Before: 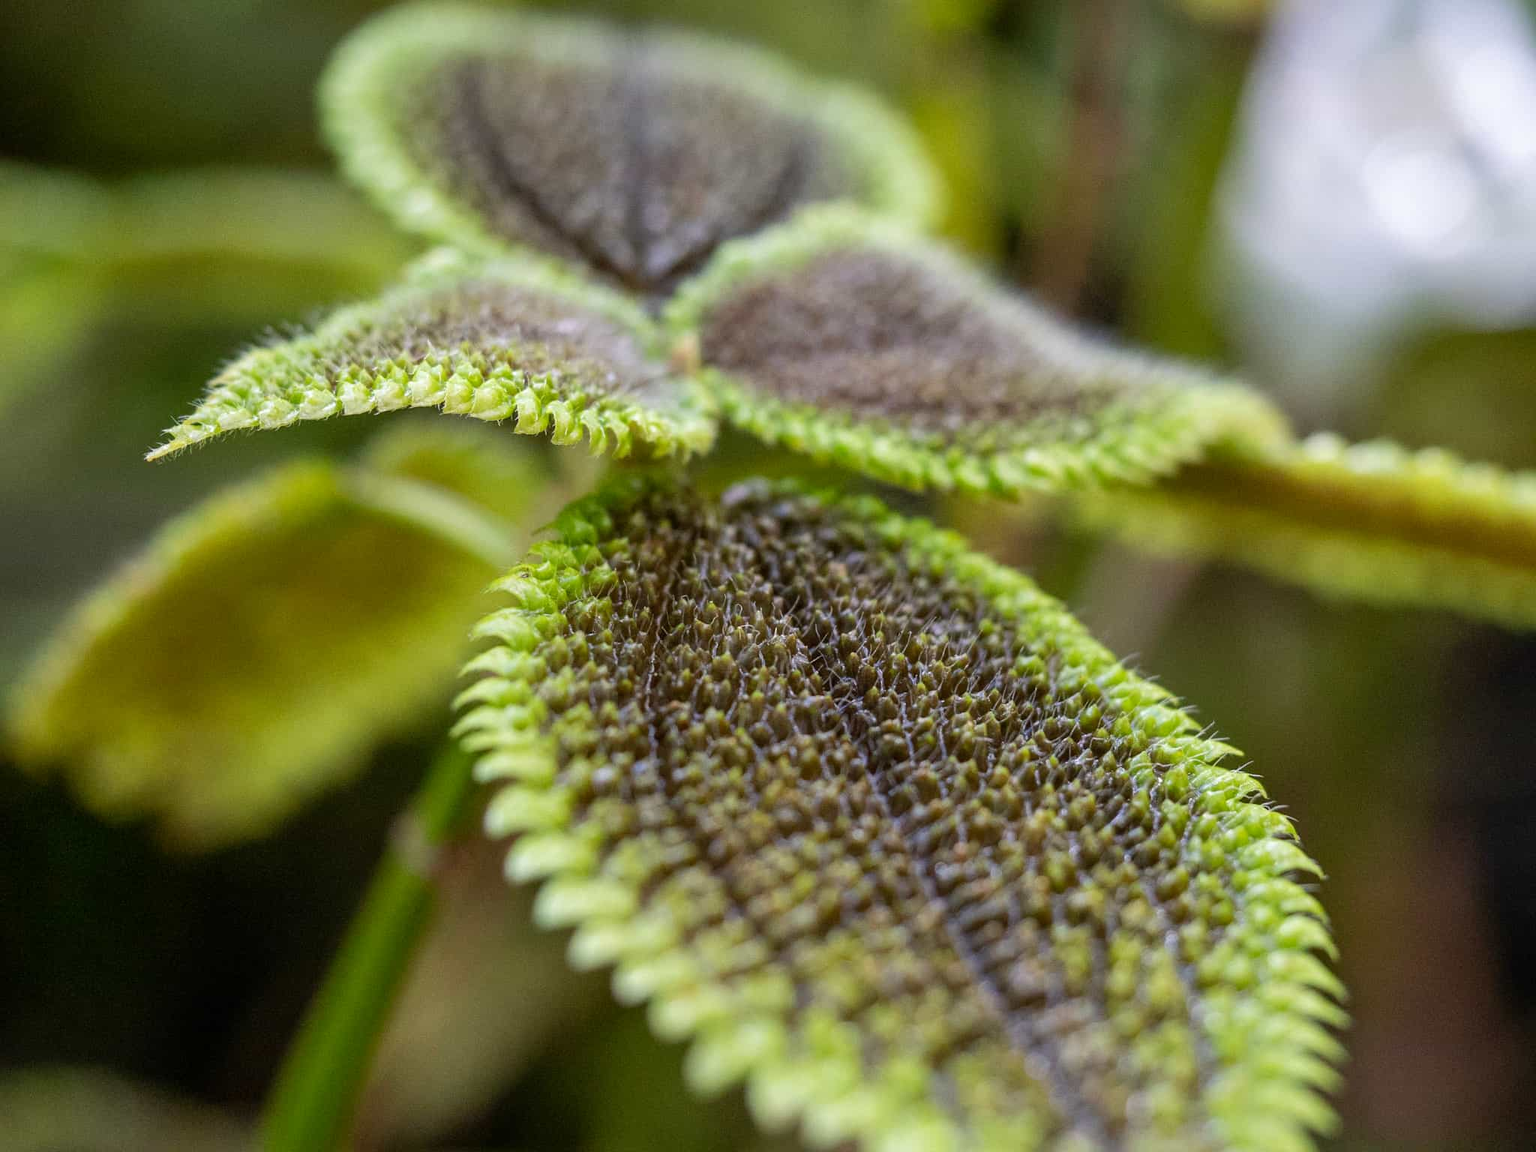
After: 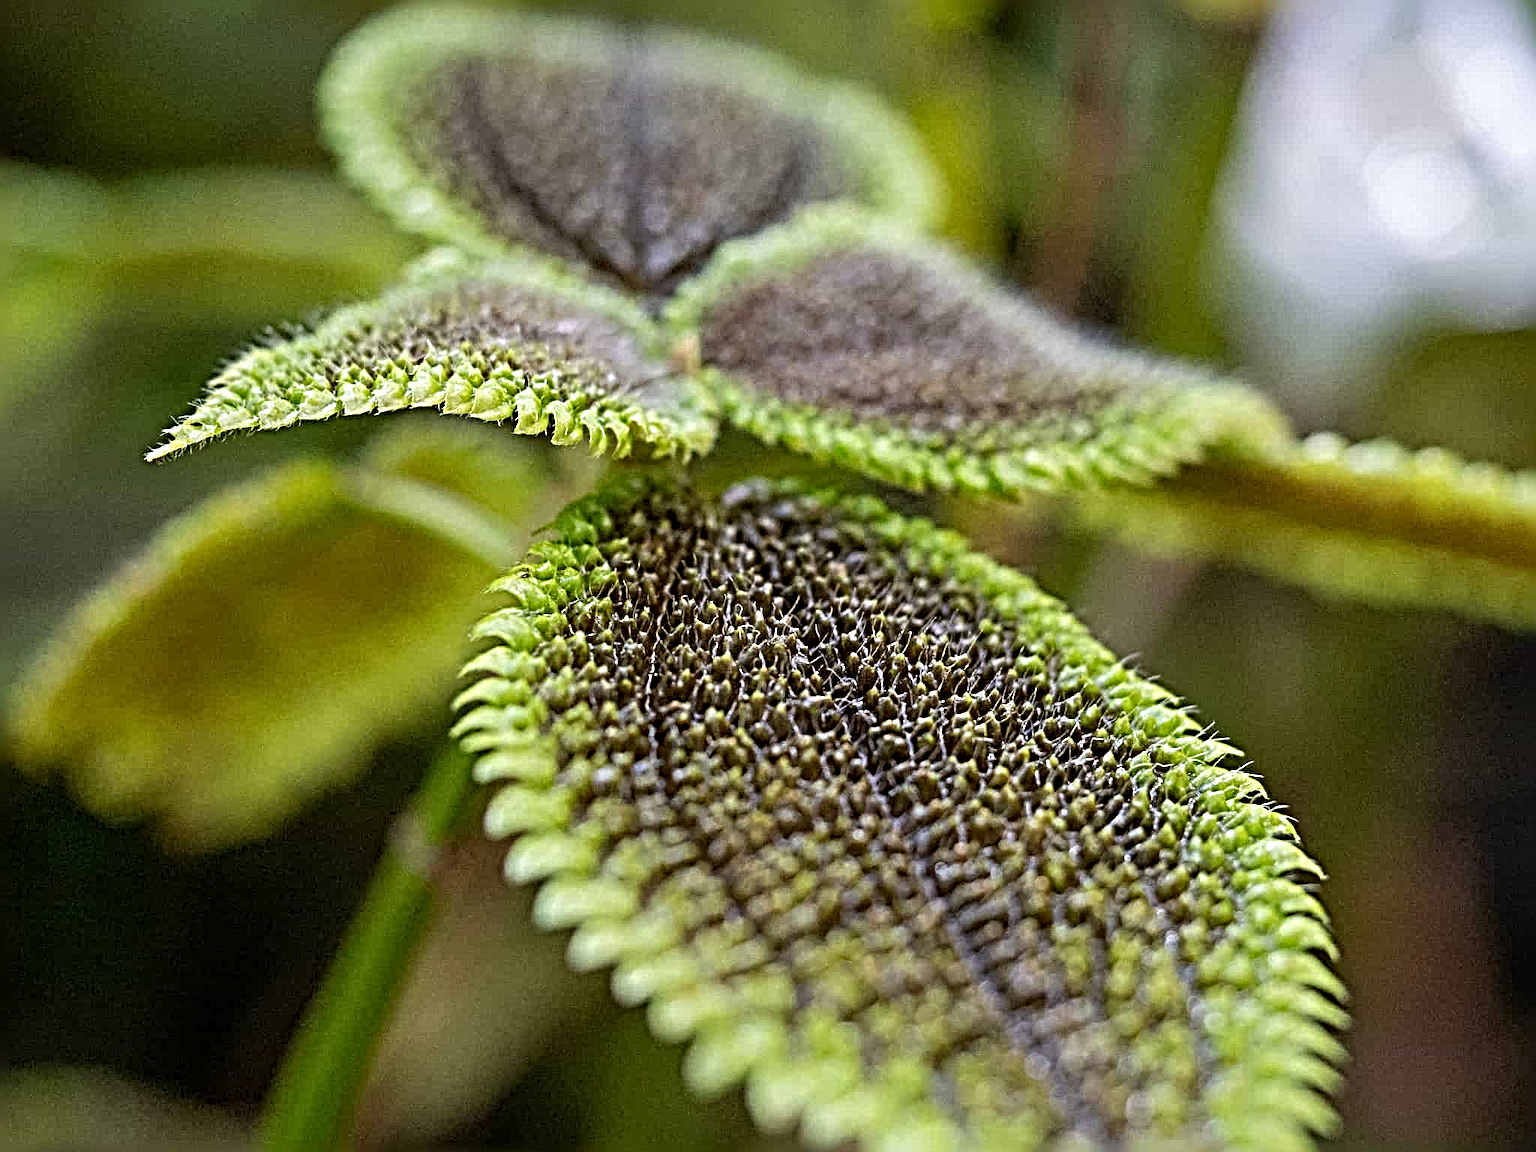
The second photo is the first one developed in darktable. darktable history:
sharpen: radius 6.248, amount 1.804, threshold 0.087
